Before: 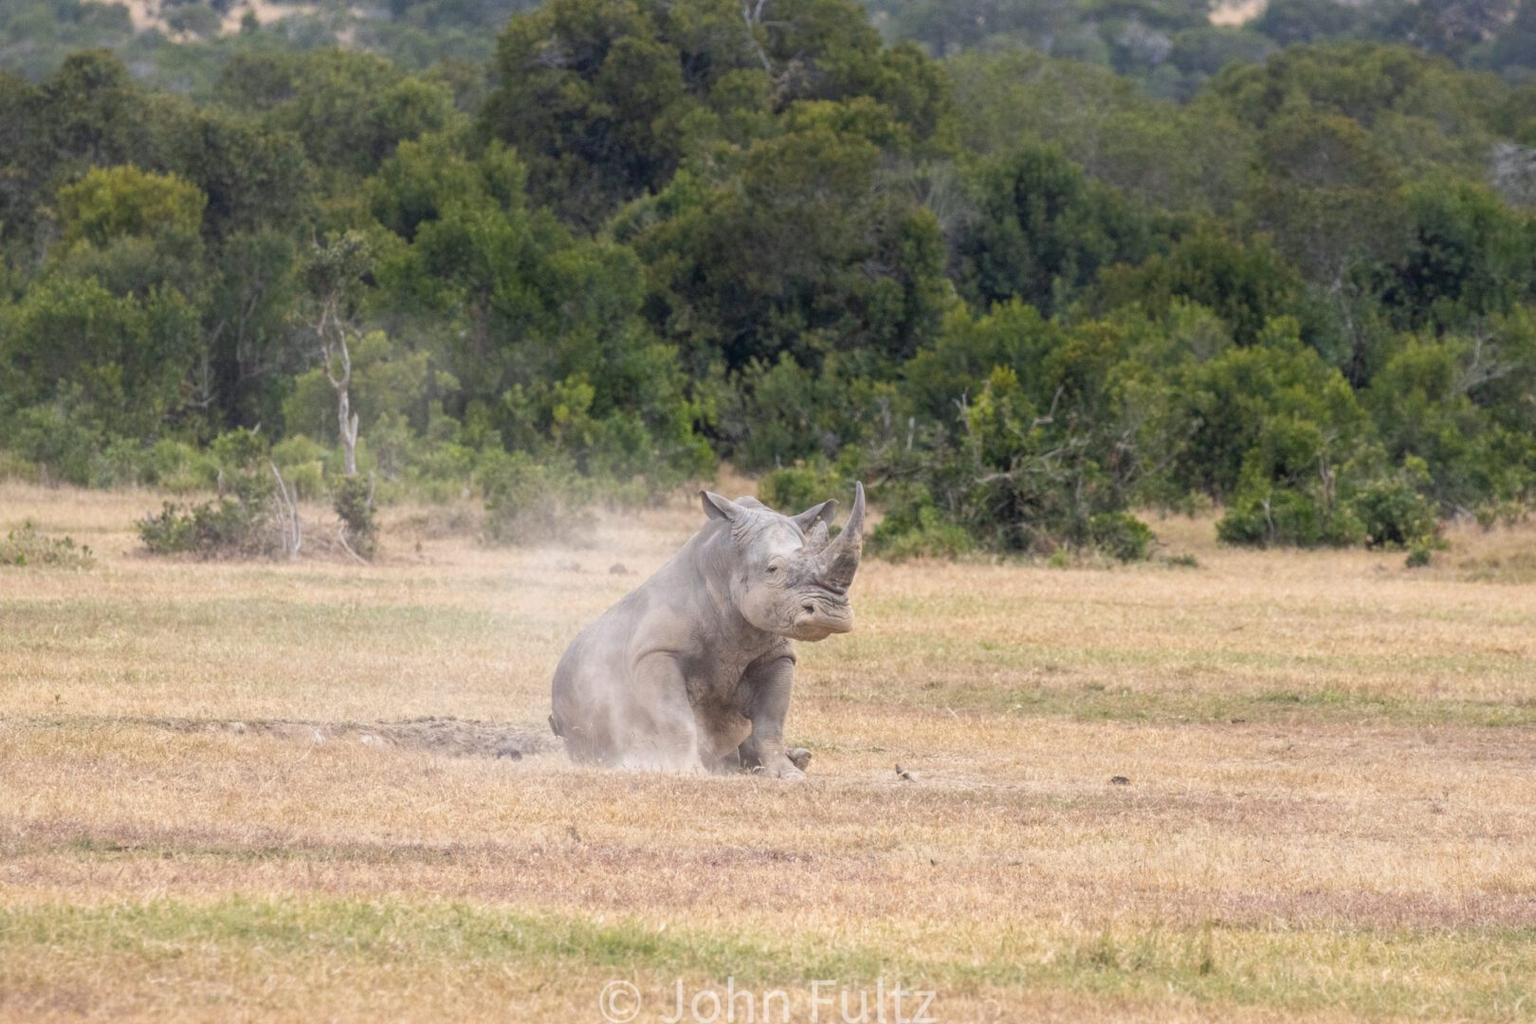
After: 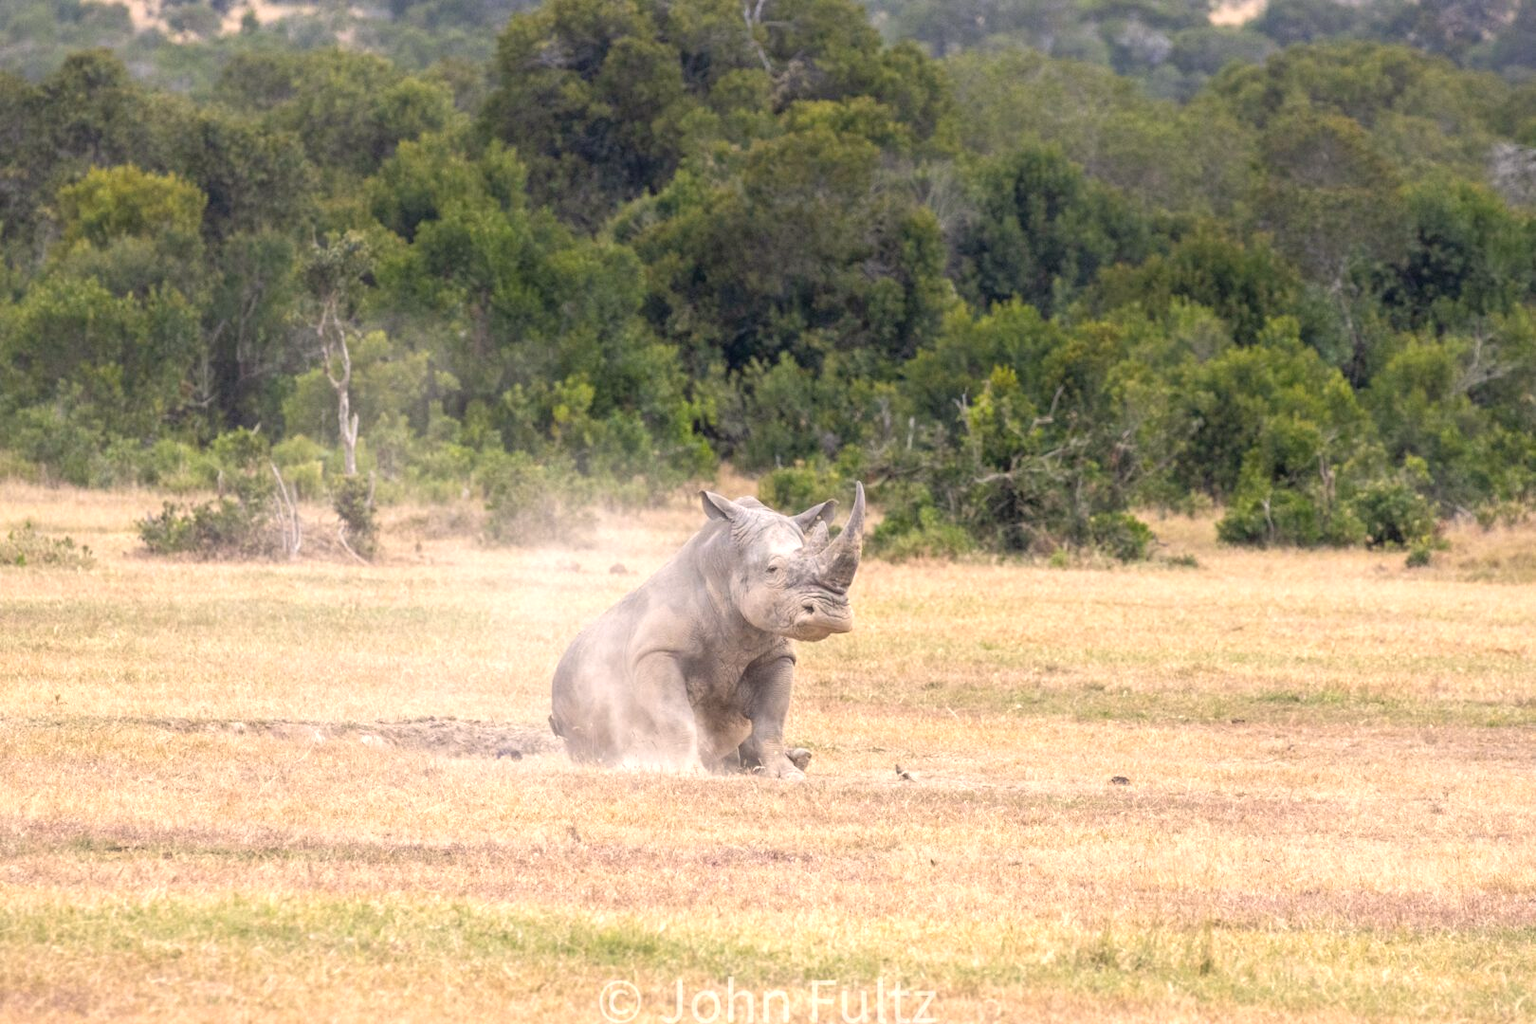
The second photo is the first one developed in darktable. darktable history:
color correction: highlights a* 3.66, highlights b* 5.09
exposure: black level correction 0.001, exposure 0.5 EV, compensate highlight preservation false
